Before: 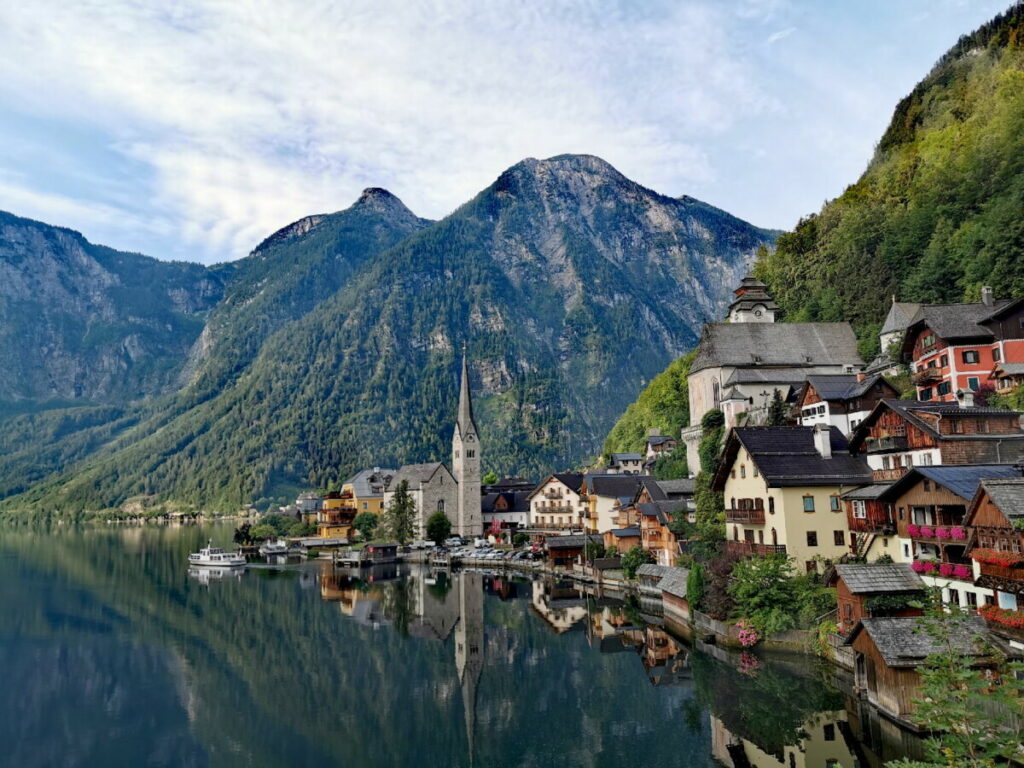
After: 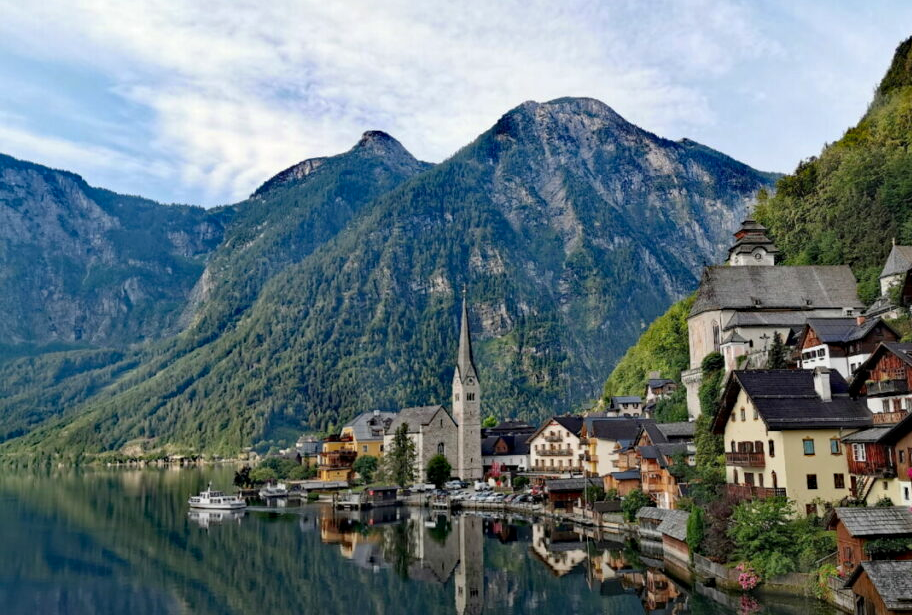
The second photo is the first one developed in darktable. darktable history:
crop: top 7.494%, right 9.909%, bottom 11.914%
haze removal: compatibility mode true, adaptive false
